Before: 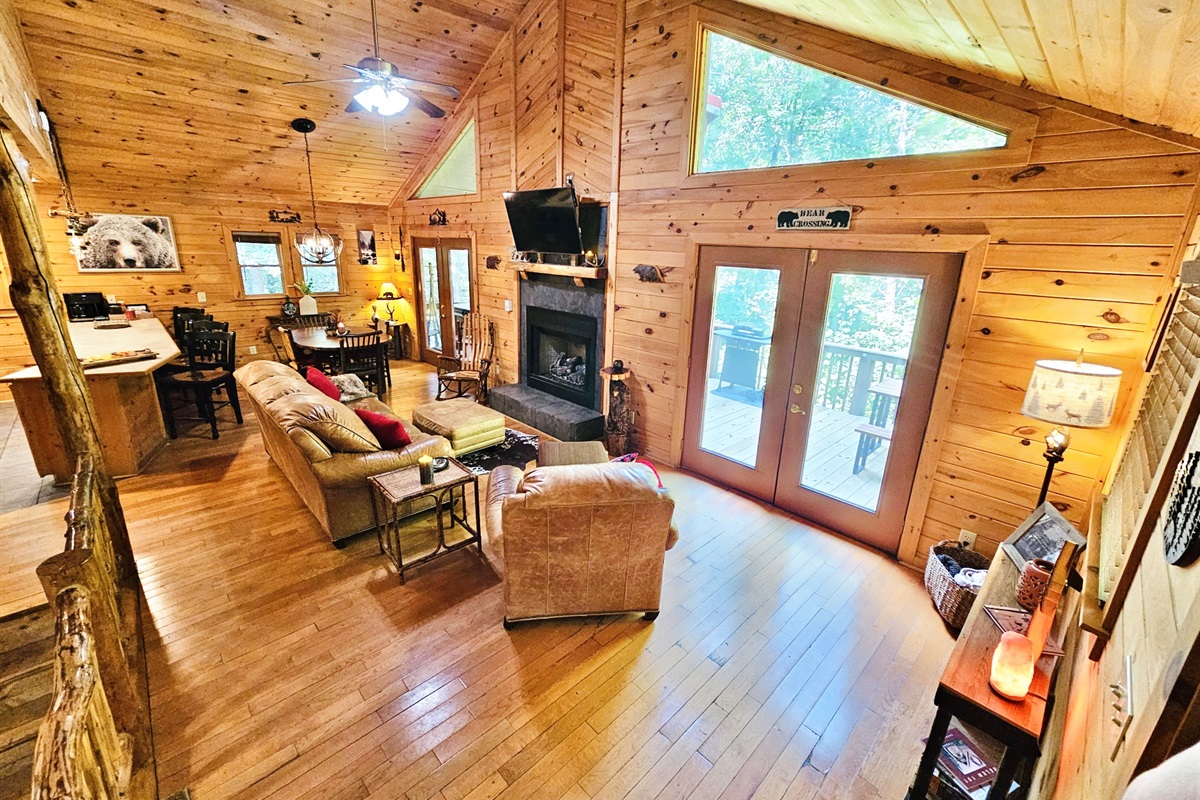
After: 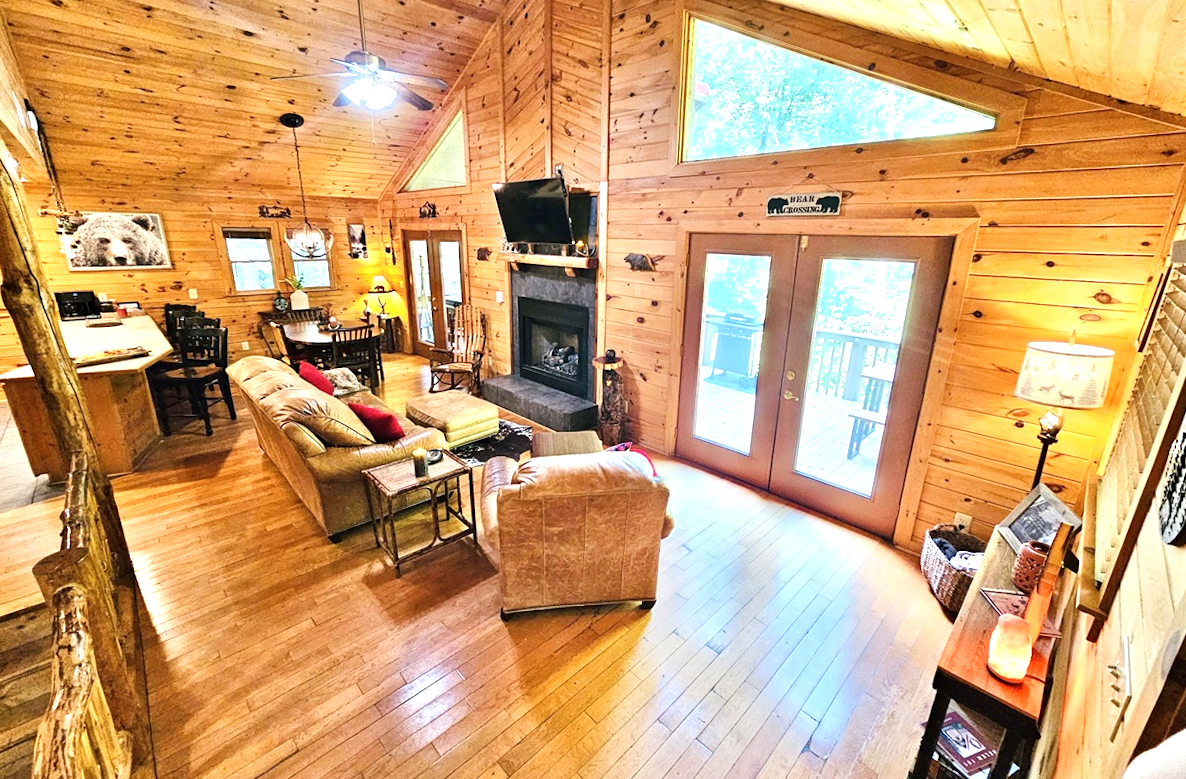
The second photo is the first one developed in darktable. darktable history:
exposure: black level correction 0.001, exposure 0.5 EV, compensate exposure bias true, compensate highlight preservation false
rotate and perspective: rotation -1°, crop left 0.011, crop right 0.989, crop top 0.025, crop bottom 0.975
